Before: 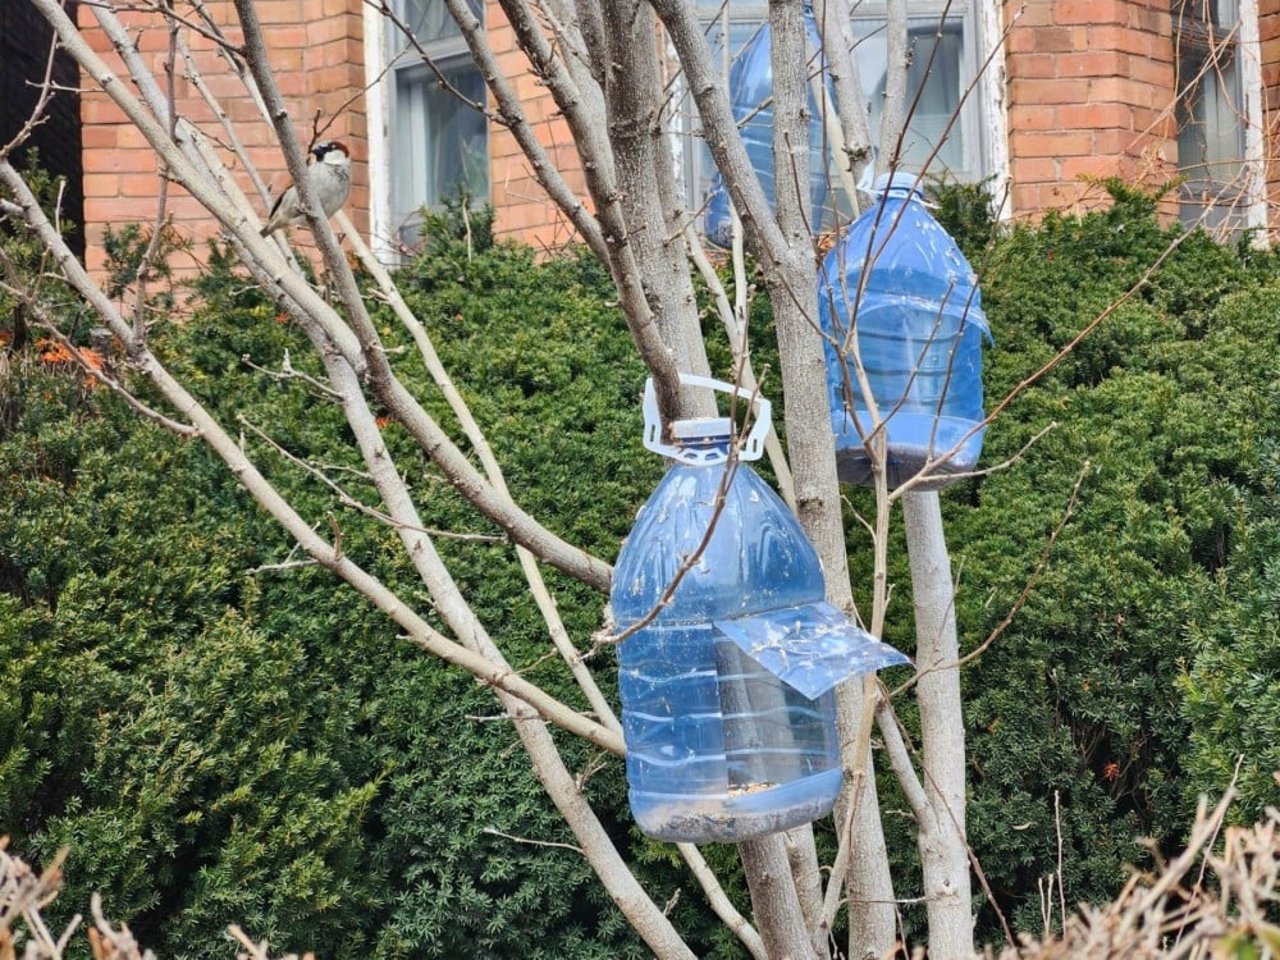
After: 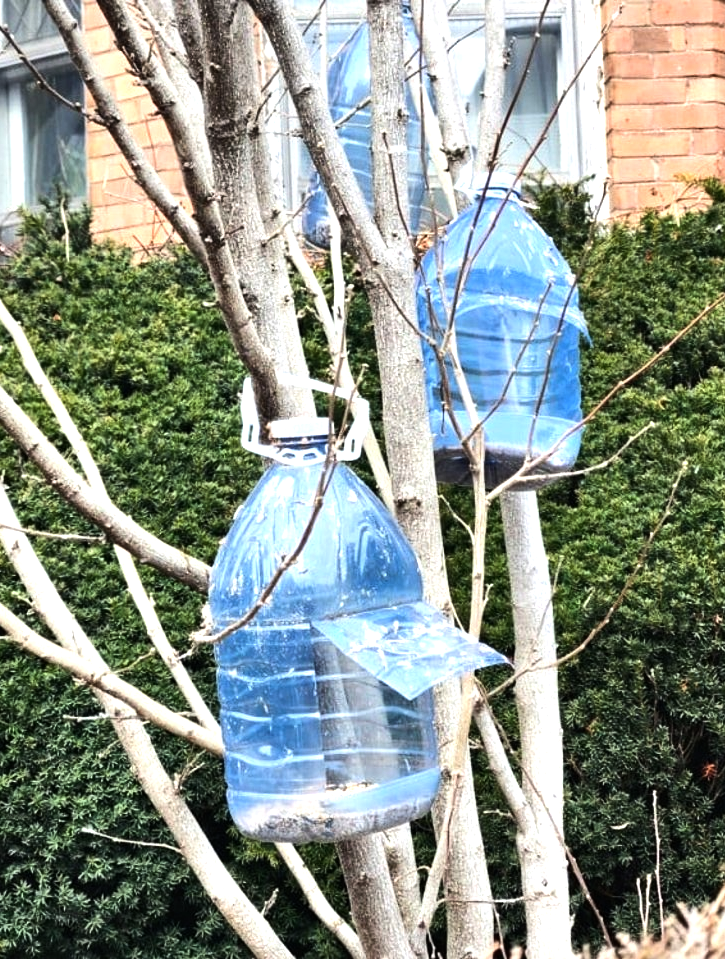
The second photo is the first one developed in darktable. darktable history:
tone equalizer: -8 EV -1.08 EV, -7 EV -1.01 EV, -6 EV -0.867 EV, -5 EV -0.578 EV, -3 EV 0.578 EV, -2 EV 0.867 EV, -1 EV 1.01 EV, +0 EV 1.08 EV, edges refinement/feathering 500, mask exposure compensation -1.57 EV, preserve details no
crop: left 31.458%, top 0%, right 11.876%
